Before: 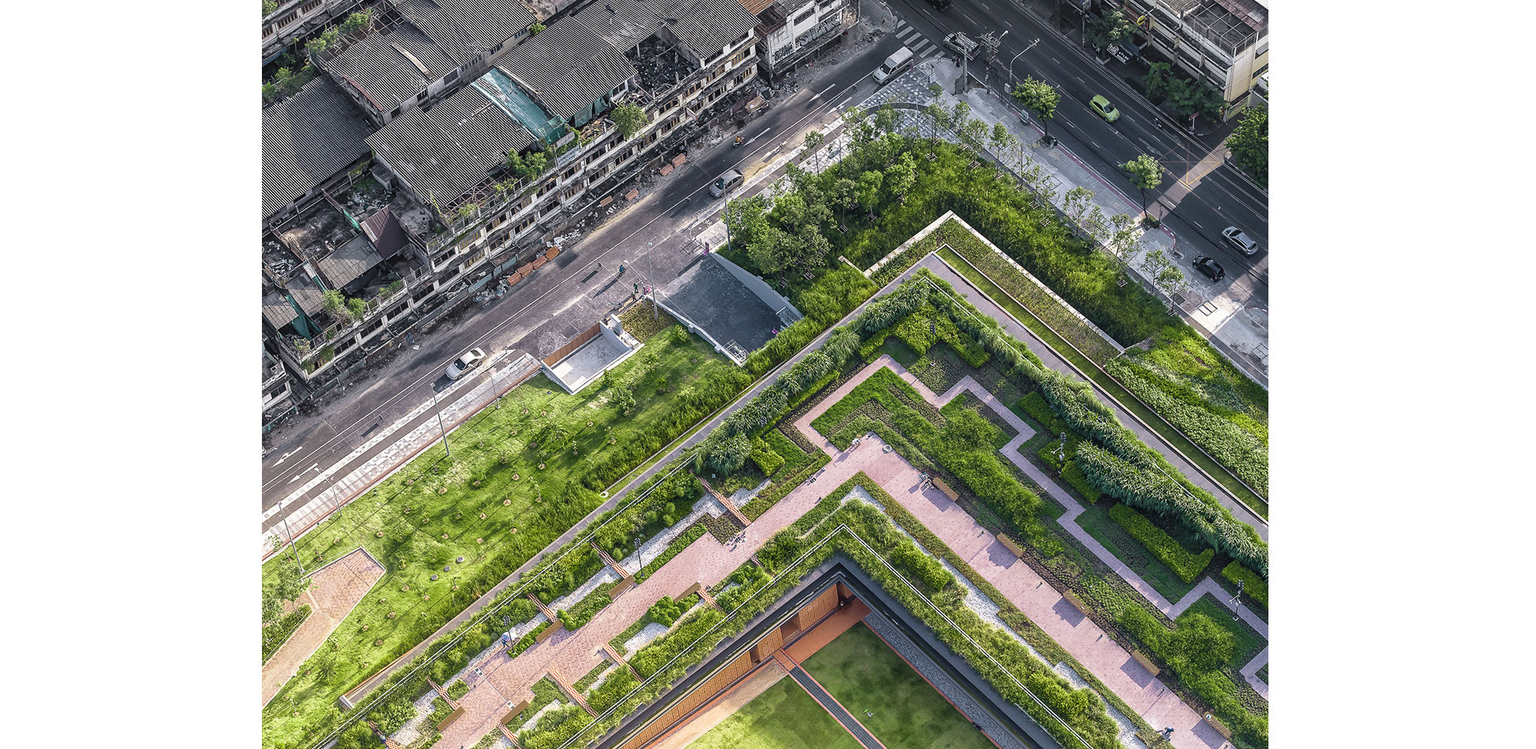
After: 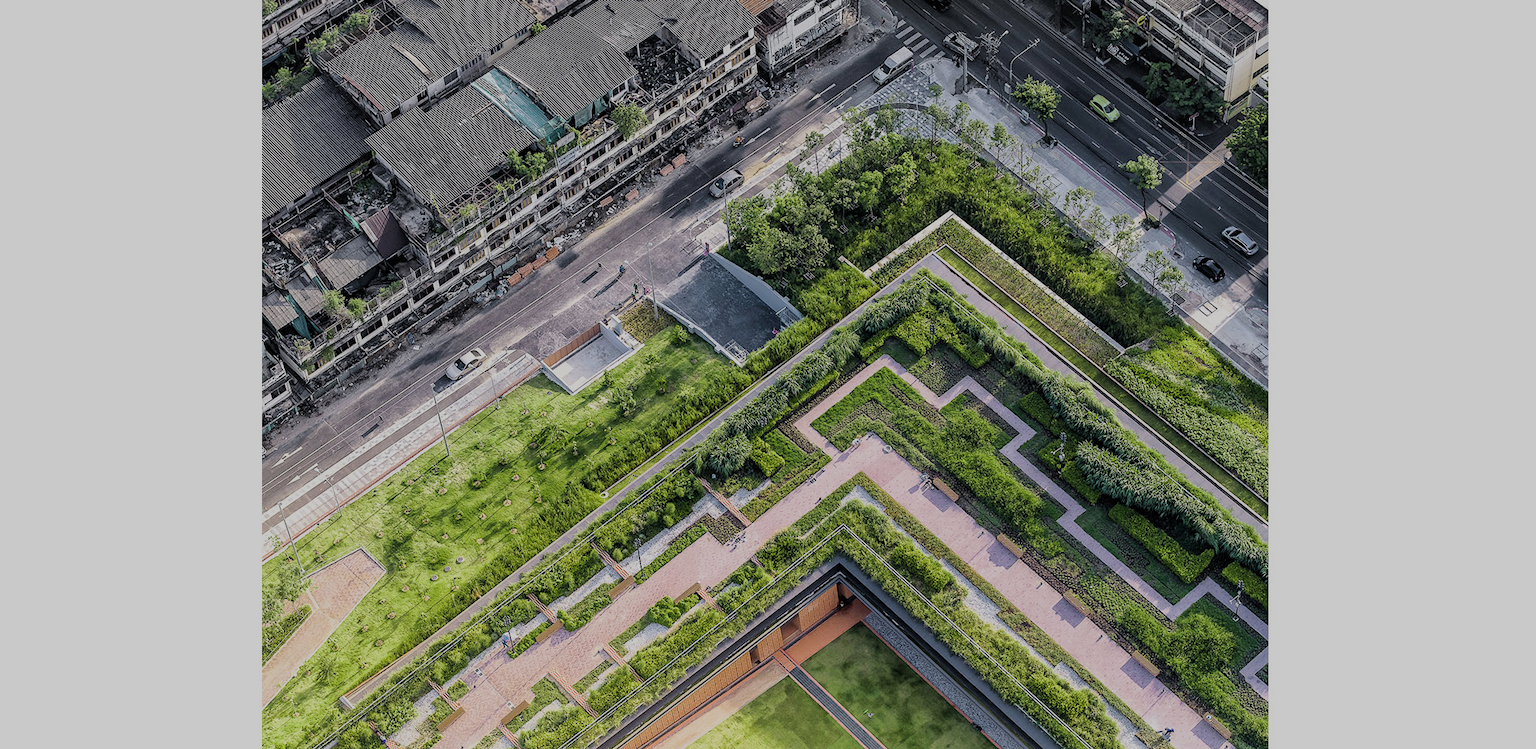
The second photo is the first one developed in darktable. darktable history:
filmic rgb: black relative exposure -6.08 EV, white relative exposure 6.97 EV, threshold 2.94 EV, hardness 2.26, enable highlight reconstruction true
